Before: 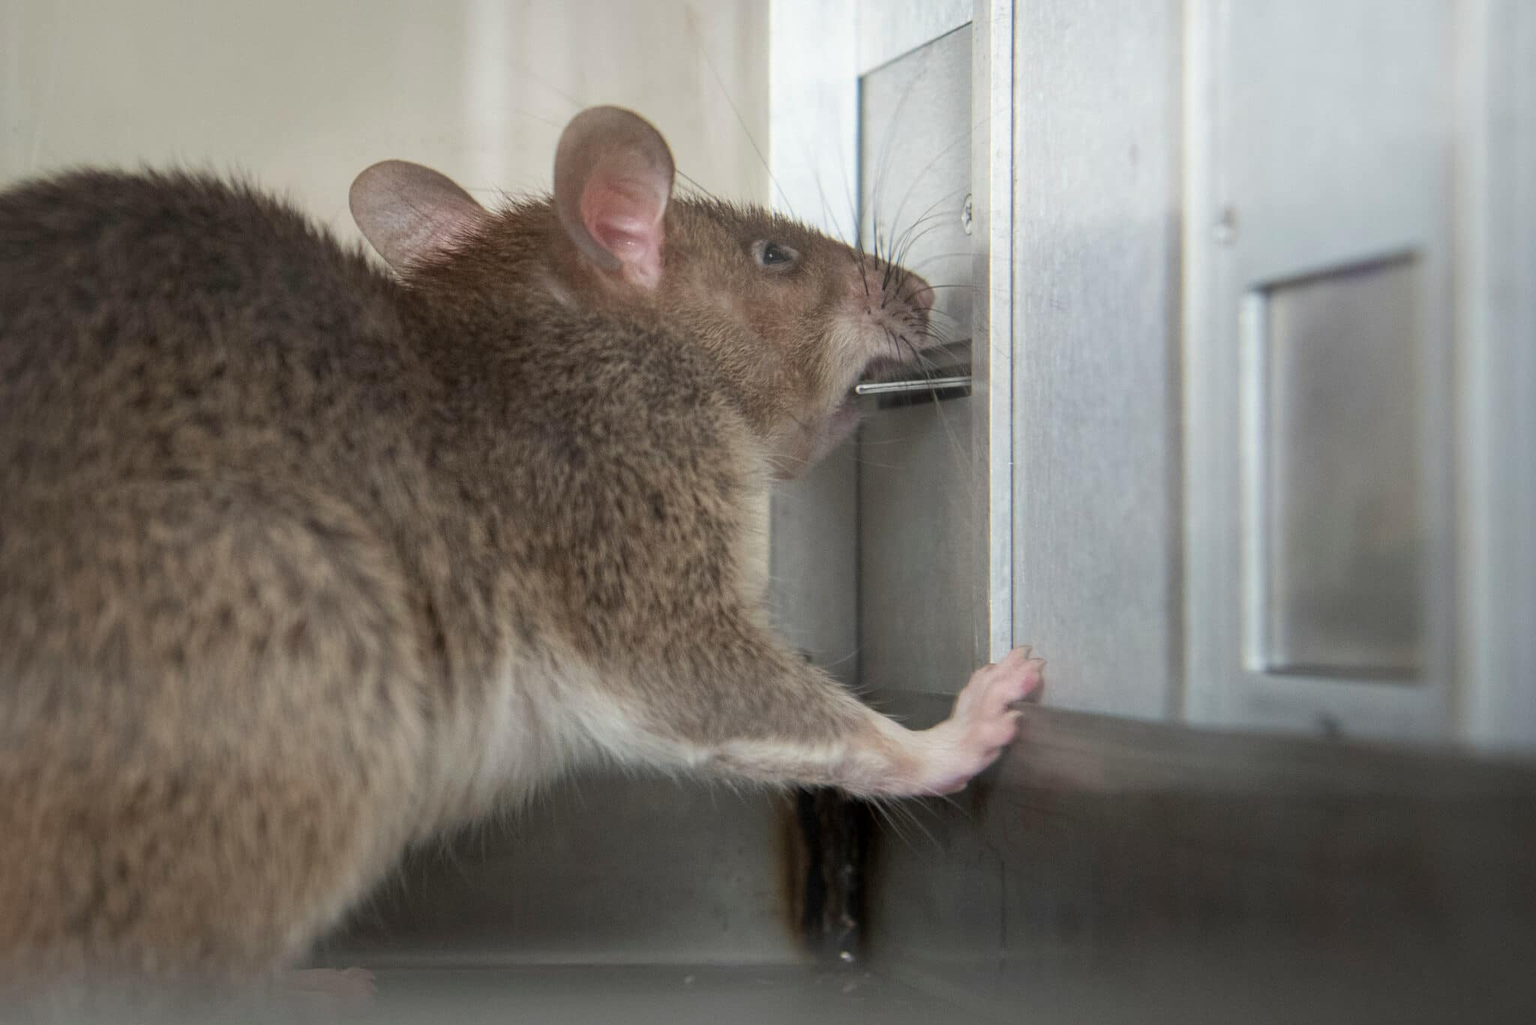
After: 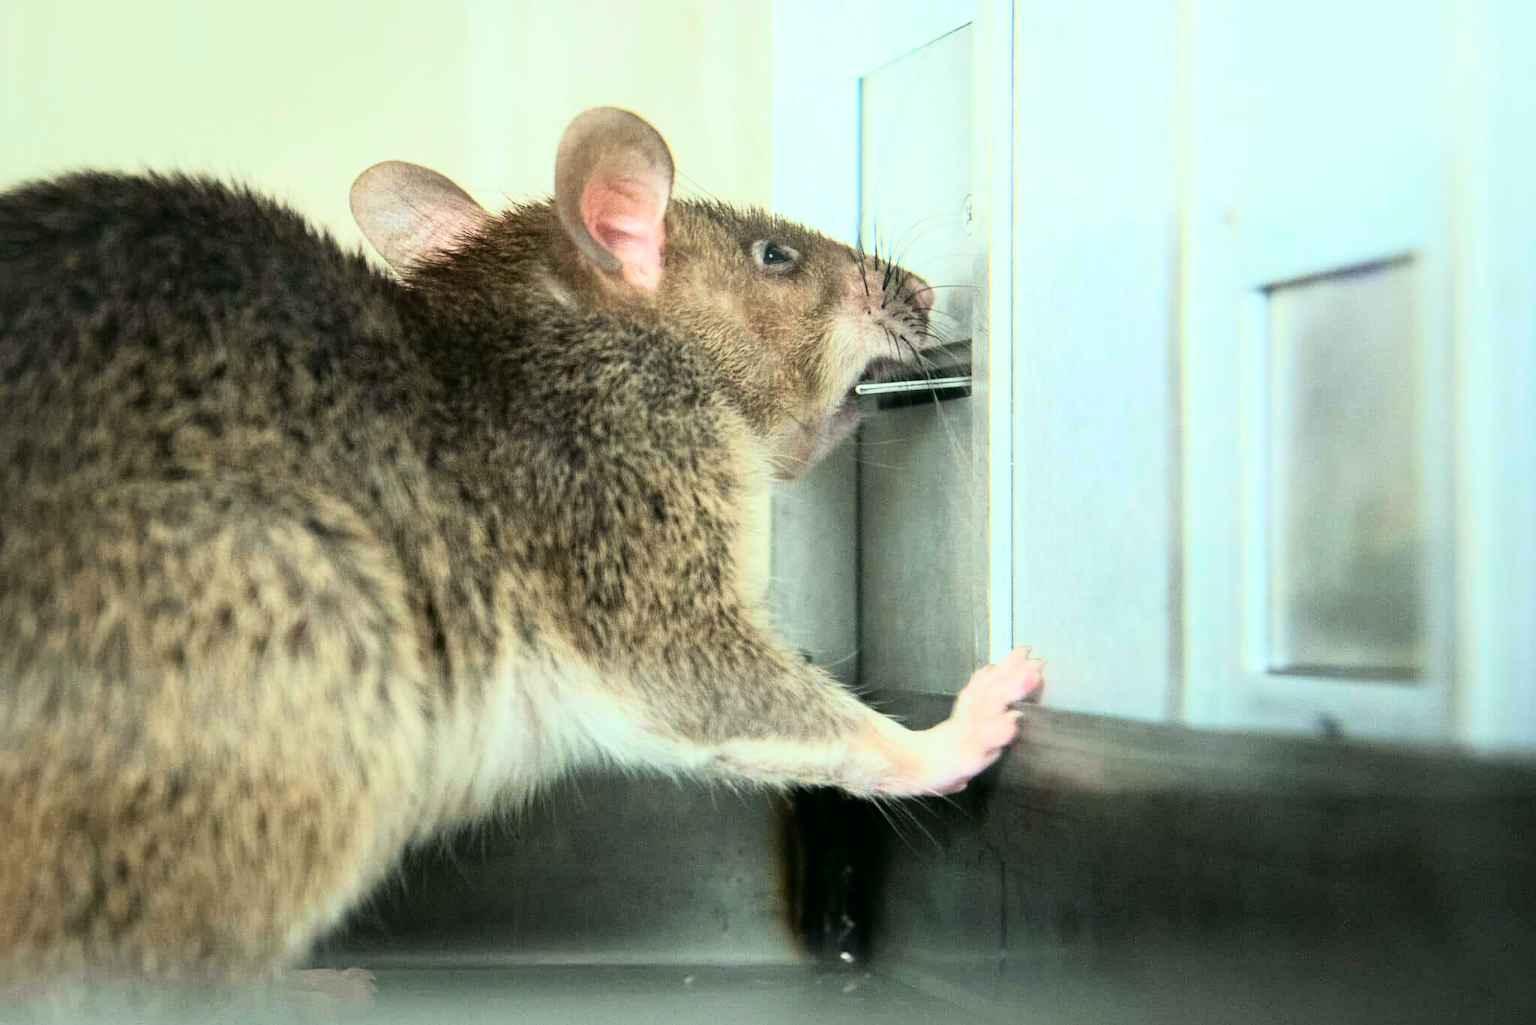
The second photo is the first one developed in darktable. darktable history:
rgb curve: curves: ch0 [(0, 0) (0.21, 0.15) (0.24, 0.21) (0.5, 0.75) (0.75, 0.96) (0.89, 0.99) (1, 1)]; ch1 [(0, 0.02) (0.21, 0.13) (0.25, 0.2) (0.5, 0.67) (0.75, 0.9) (0.89, 0.97) (1, 1)]; ch2 [(0, 0.02) (0.21, 0.13) (0.25, 0.2) (0.5, 0.67) (0.75, 0.9) (0.89, 0.97) (1, 1)], compensate middle gray true
color correction: highlights a* -7.33, highlights b* 1.26, shadows a* -3.55, saturation 1.4
